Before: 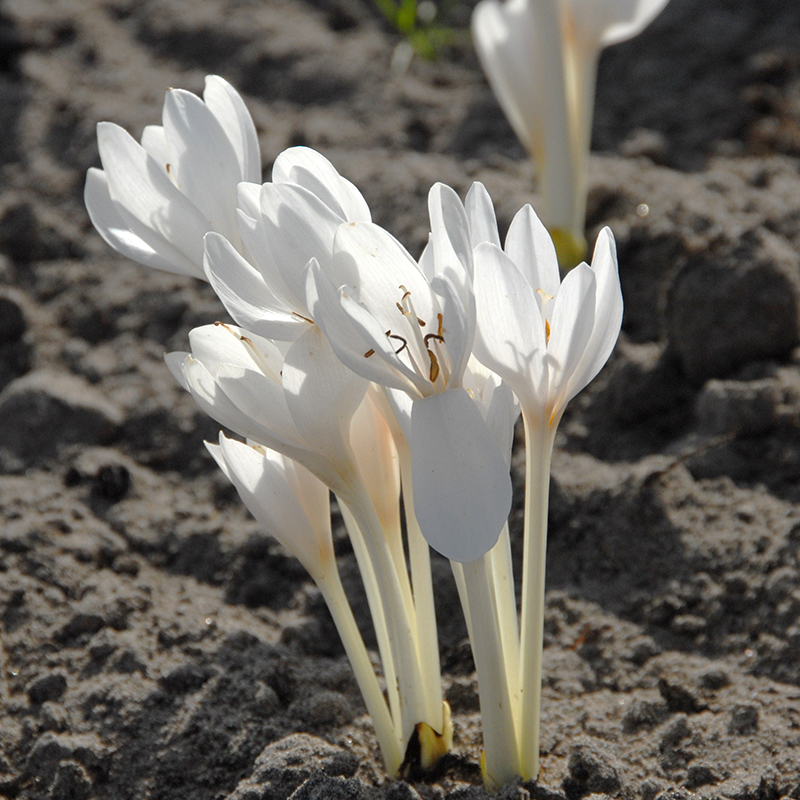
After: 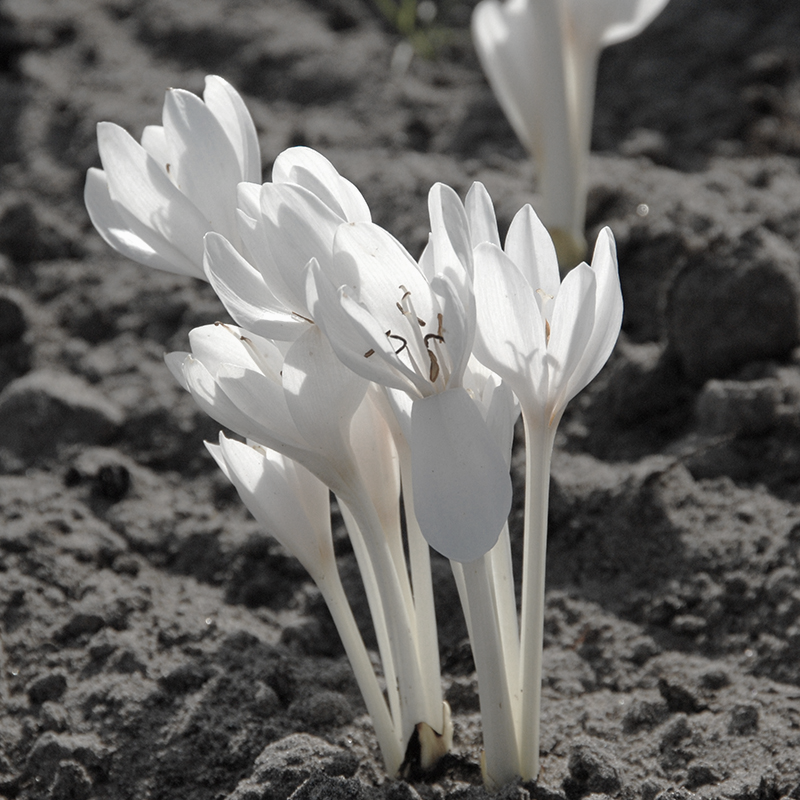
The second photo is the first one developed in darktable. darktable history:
color zones: curves: ch0 [(0, 0.553) (0.123, 0.58) (0.23, 0.419) (0.468, 0.155) (0.605, 0.132) (0.723, 0.063) (0.833, 0.172) (0.921, 0.468)]; ch1 [(0.025, 0.645) (0.229, 0.584) (0.326, 0.551) (0.537, 0.446) (0.599, 0.911) (0.708, 1) (0.805, 0.944)]; ch2 [(0.086, 0.468) (0.254, 0.464) (0.638, 0.564) (0.702, 0.592) (0.768, 0.564)]
color correction: saturation 0.3
exposure: exposure -0.04 EV, compensate highlight preservation false
